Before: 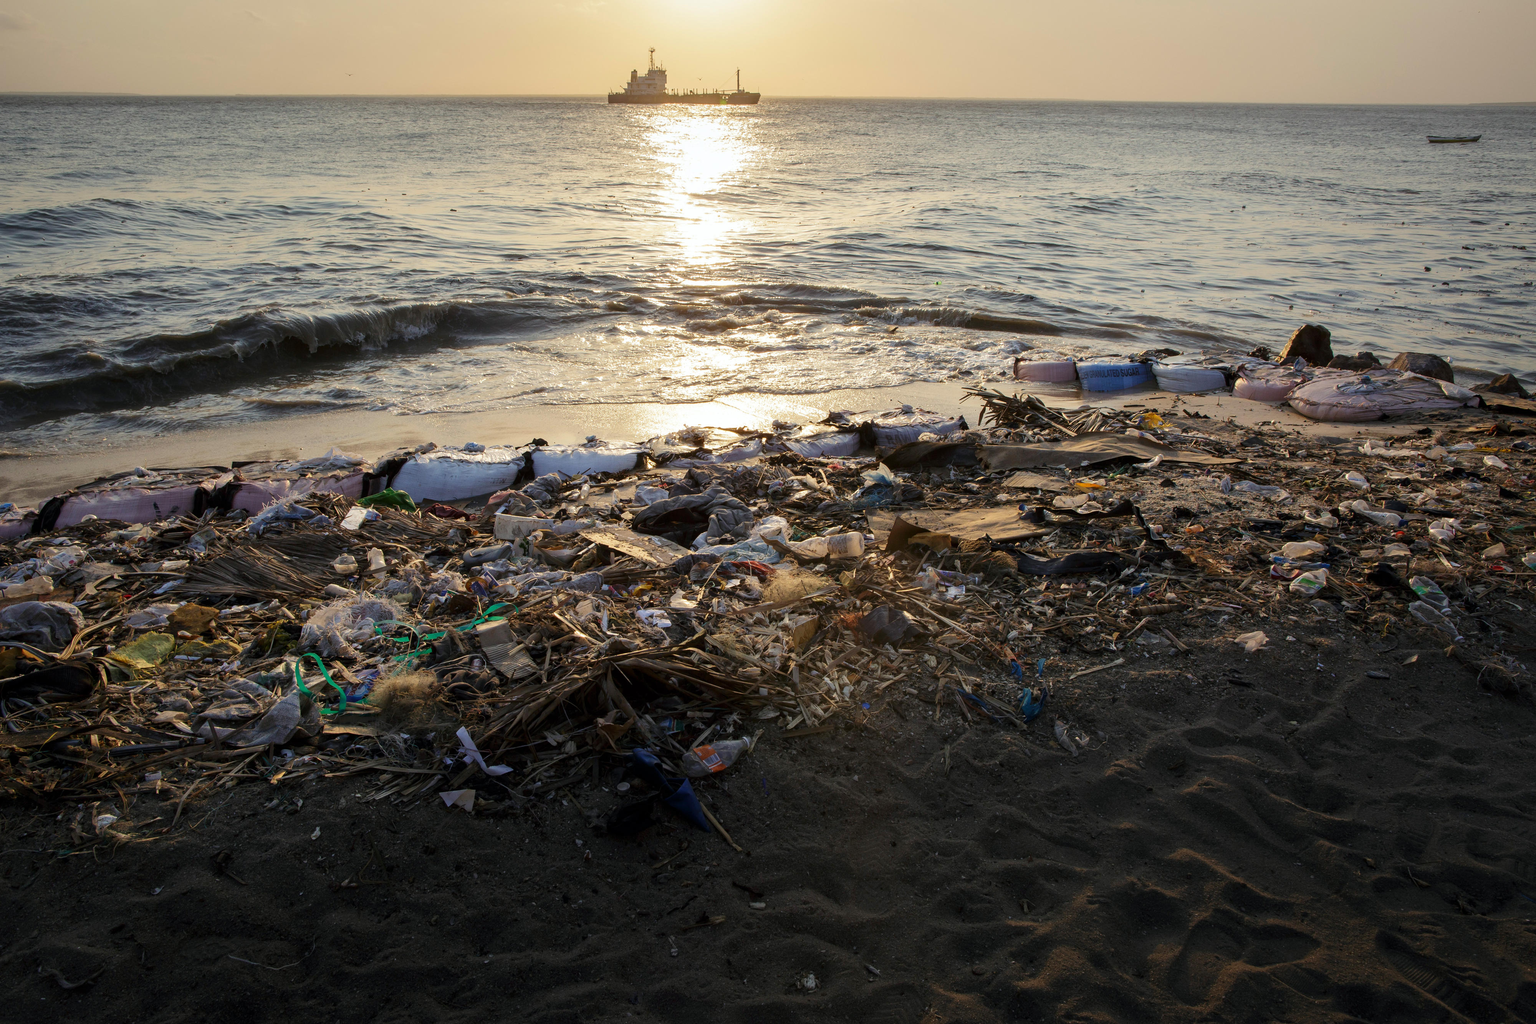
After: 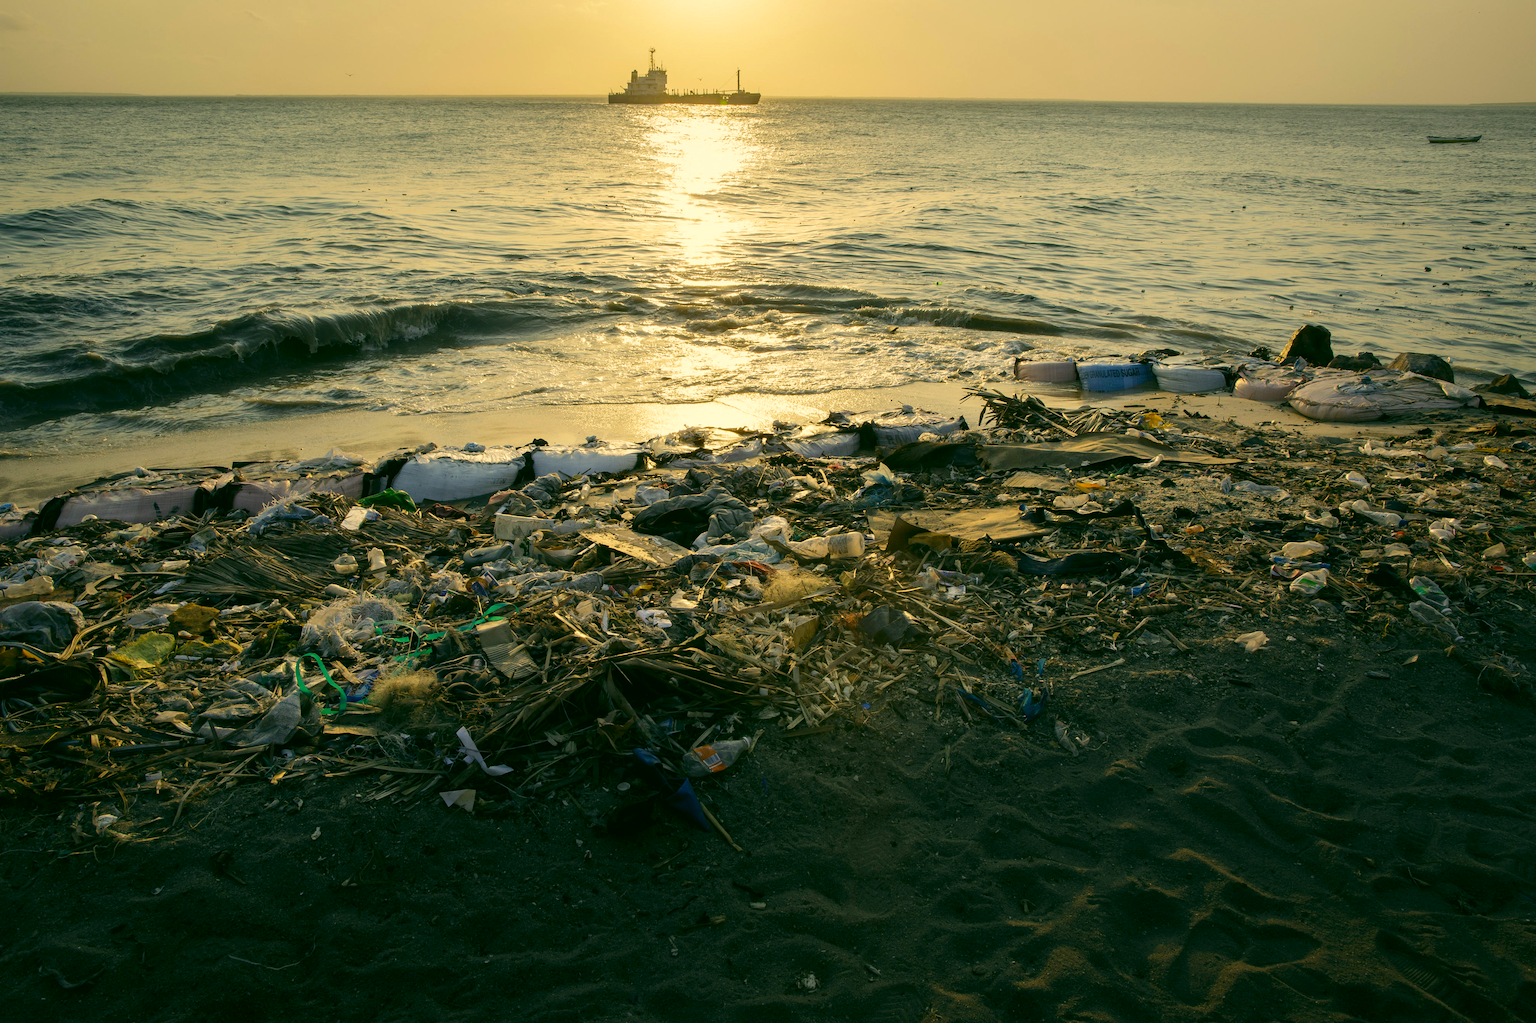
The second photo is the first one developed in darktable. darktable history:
color correction: highlights a* 4.89, highlights b* 24.54, shadows a* -15.67, shadows b* 3.86
